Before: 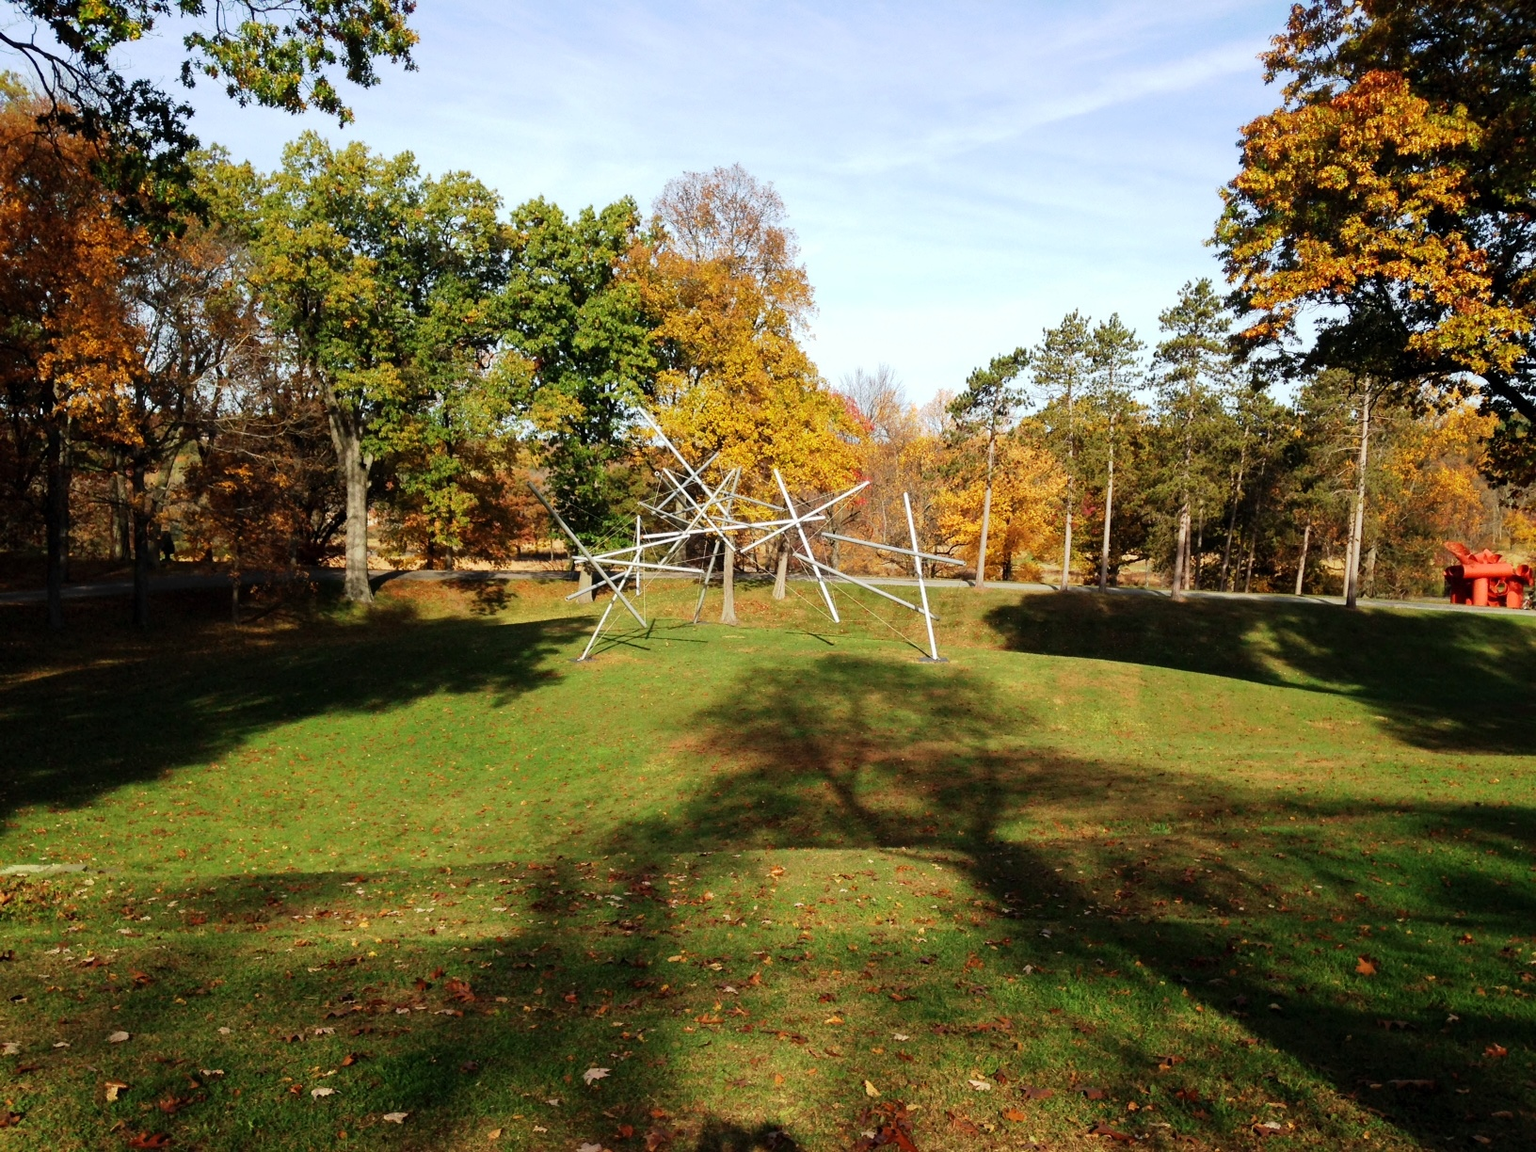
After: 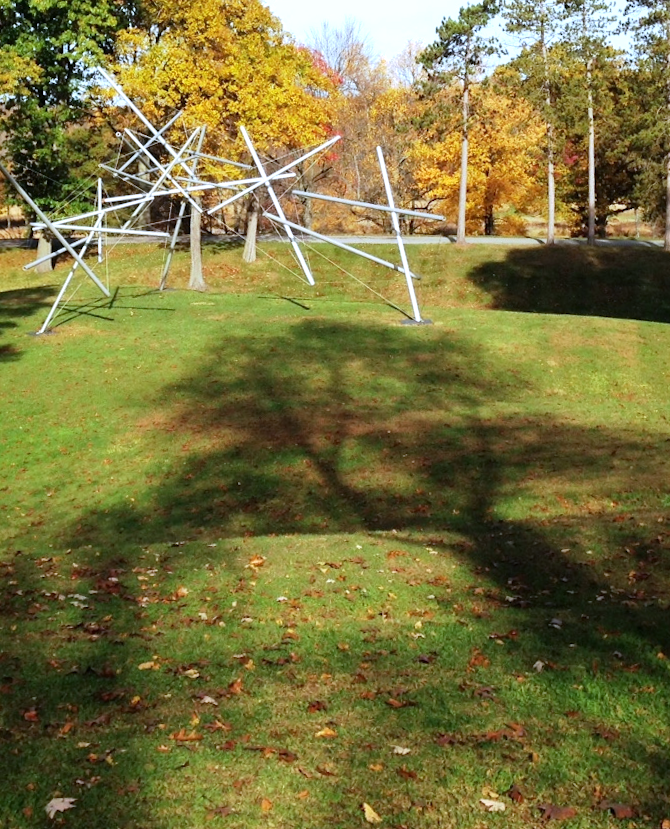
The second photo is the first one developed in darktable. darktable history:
rotate and perspective: rotation -1.68°, lens shift (vertical) -0.146, crop left 0.049, crop right 0.912, crop top 0.032, crop bottom 0.96
exposure: black level correction 0, exposure 0.3 EV, compensate highlight preservation false
crop: left 35.432%, top 26.233%, right 20.145%, bottom 3.432%
white balance: red 0.926, green 1.003, blue 1.133
